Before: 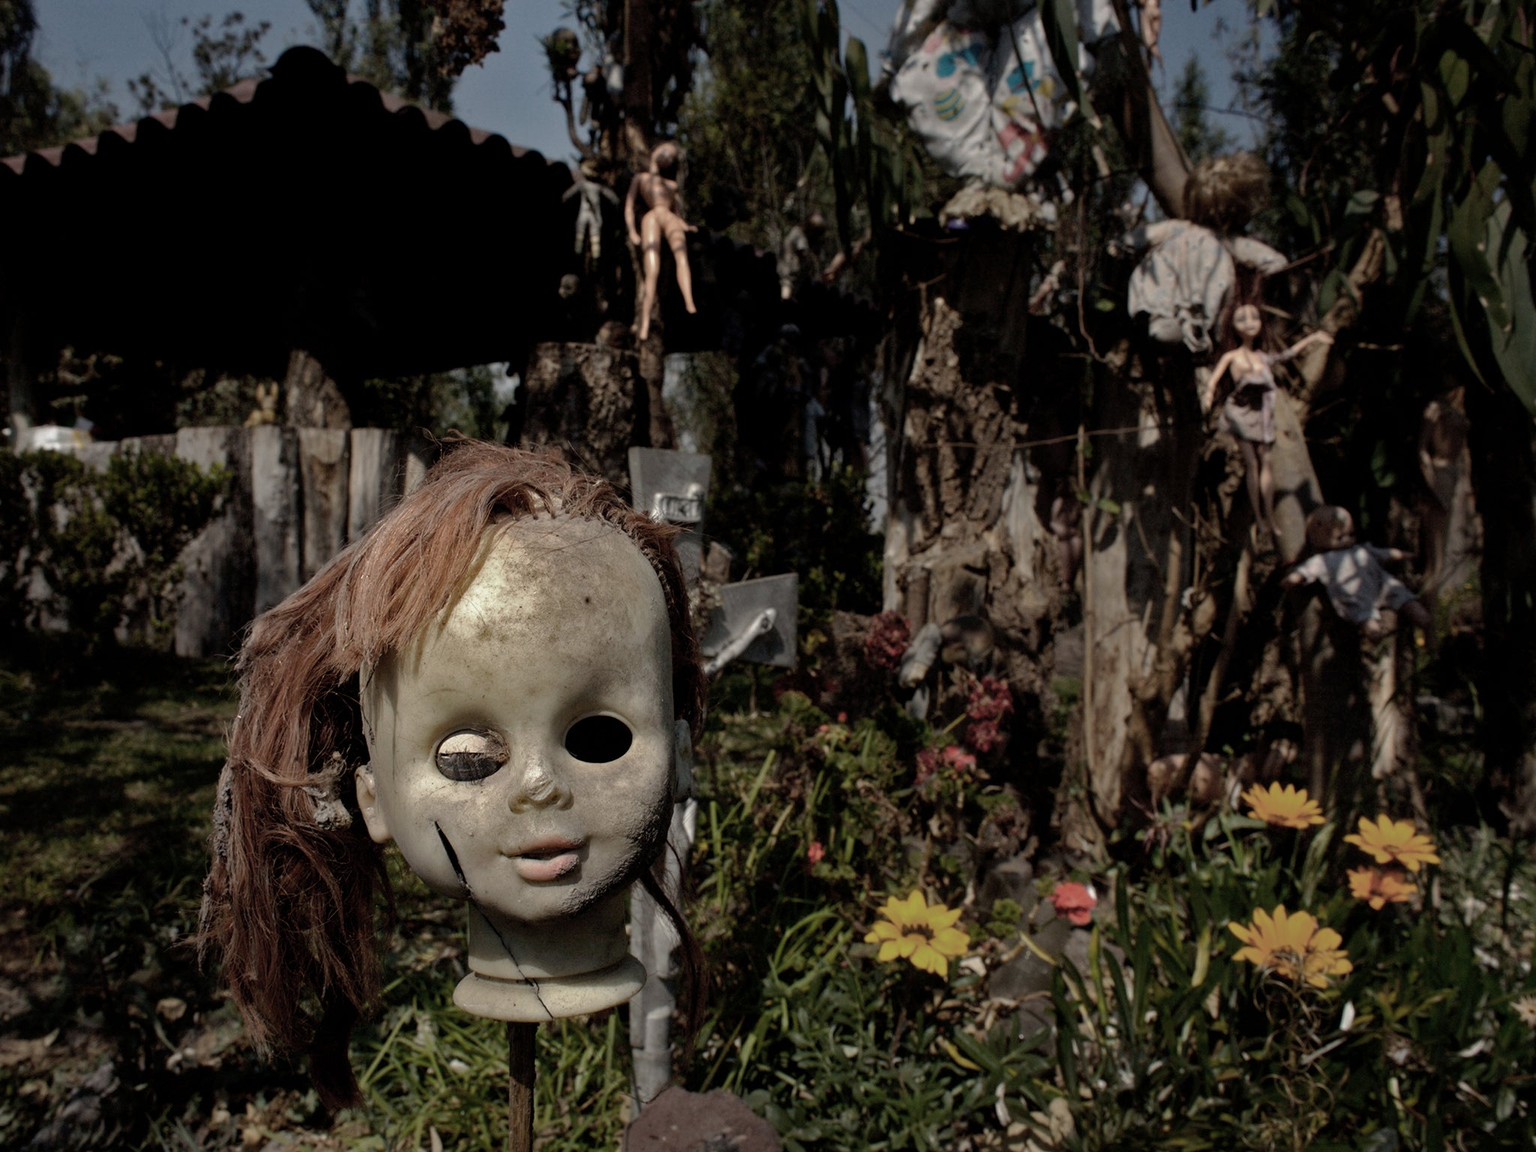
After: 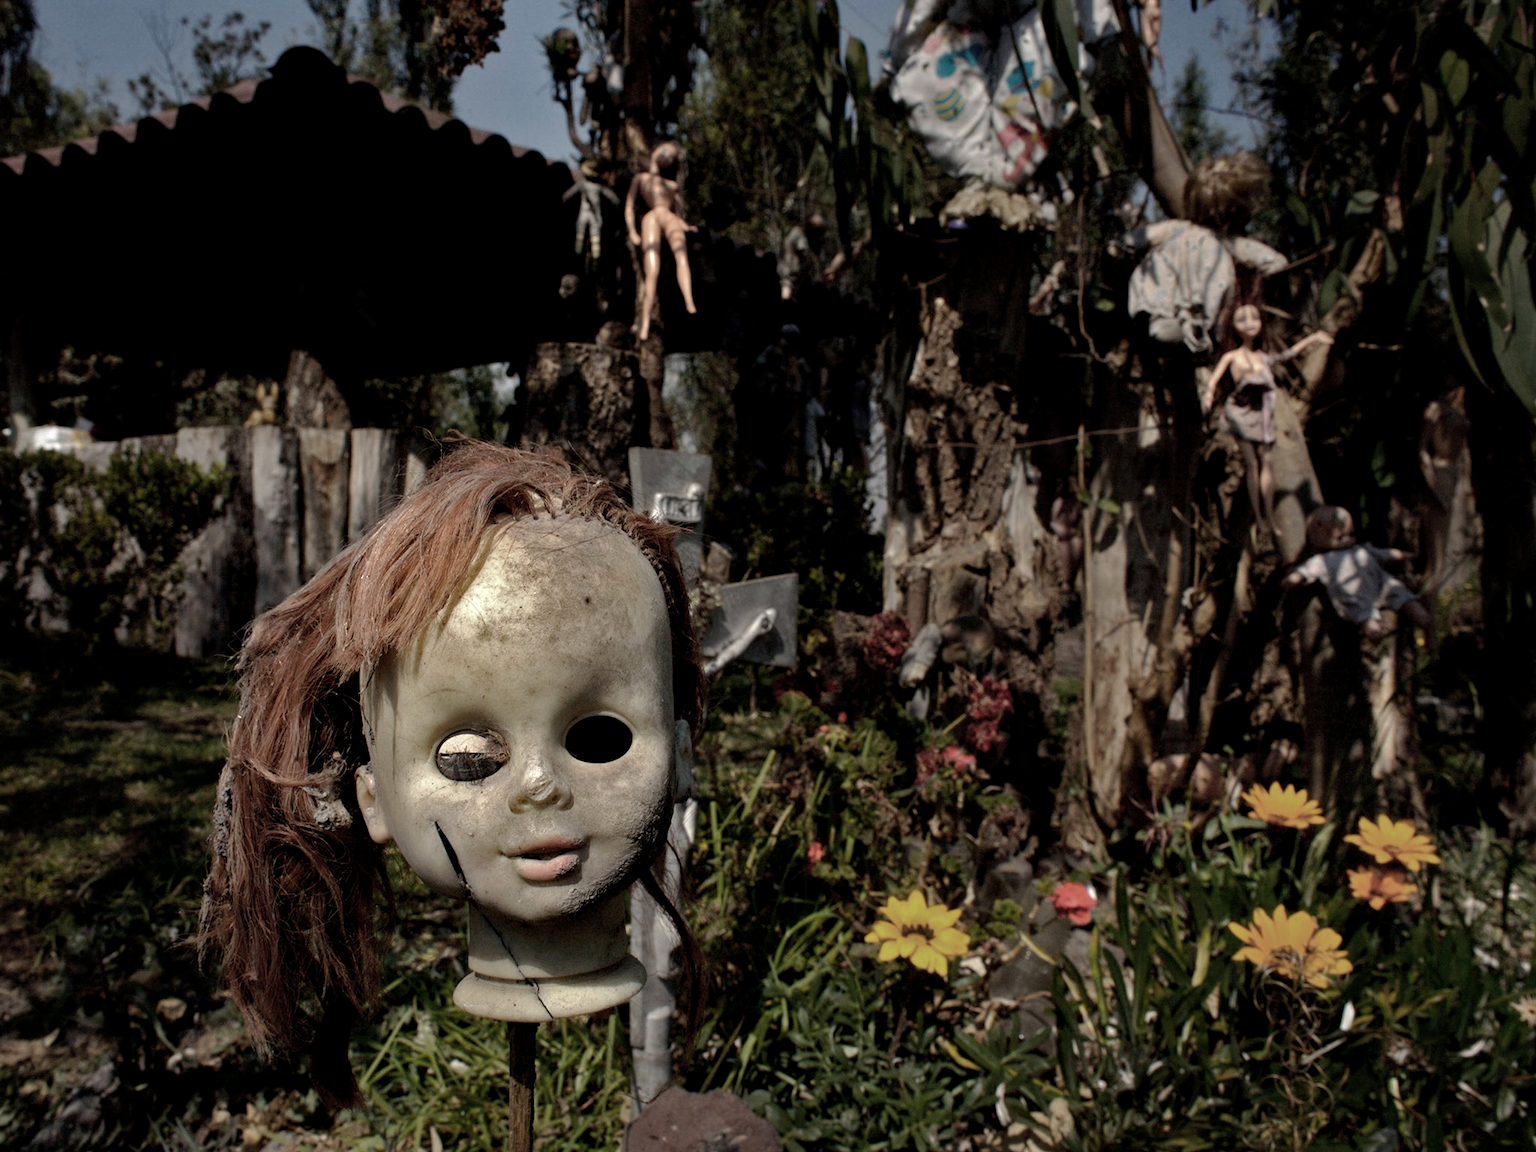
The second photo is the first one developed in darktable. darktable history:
contrast equalizer: octaves 7, y [[0.6 ×6], [0.55 ×6], [0 ×6], [0 ×6], [0 ×6]], mix 0.187
levels: levels [0, 0.476, 0.951]
